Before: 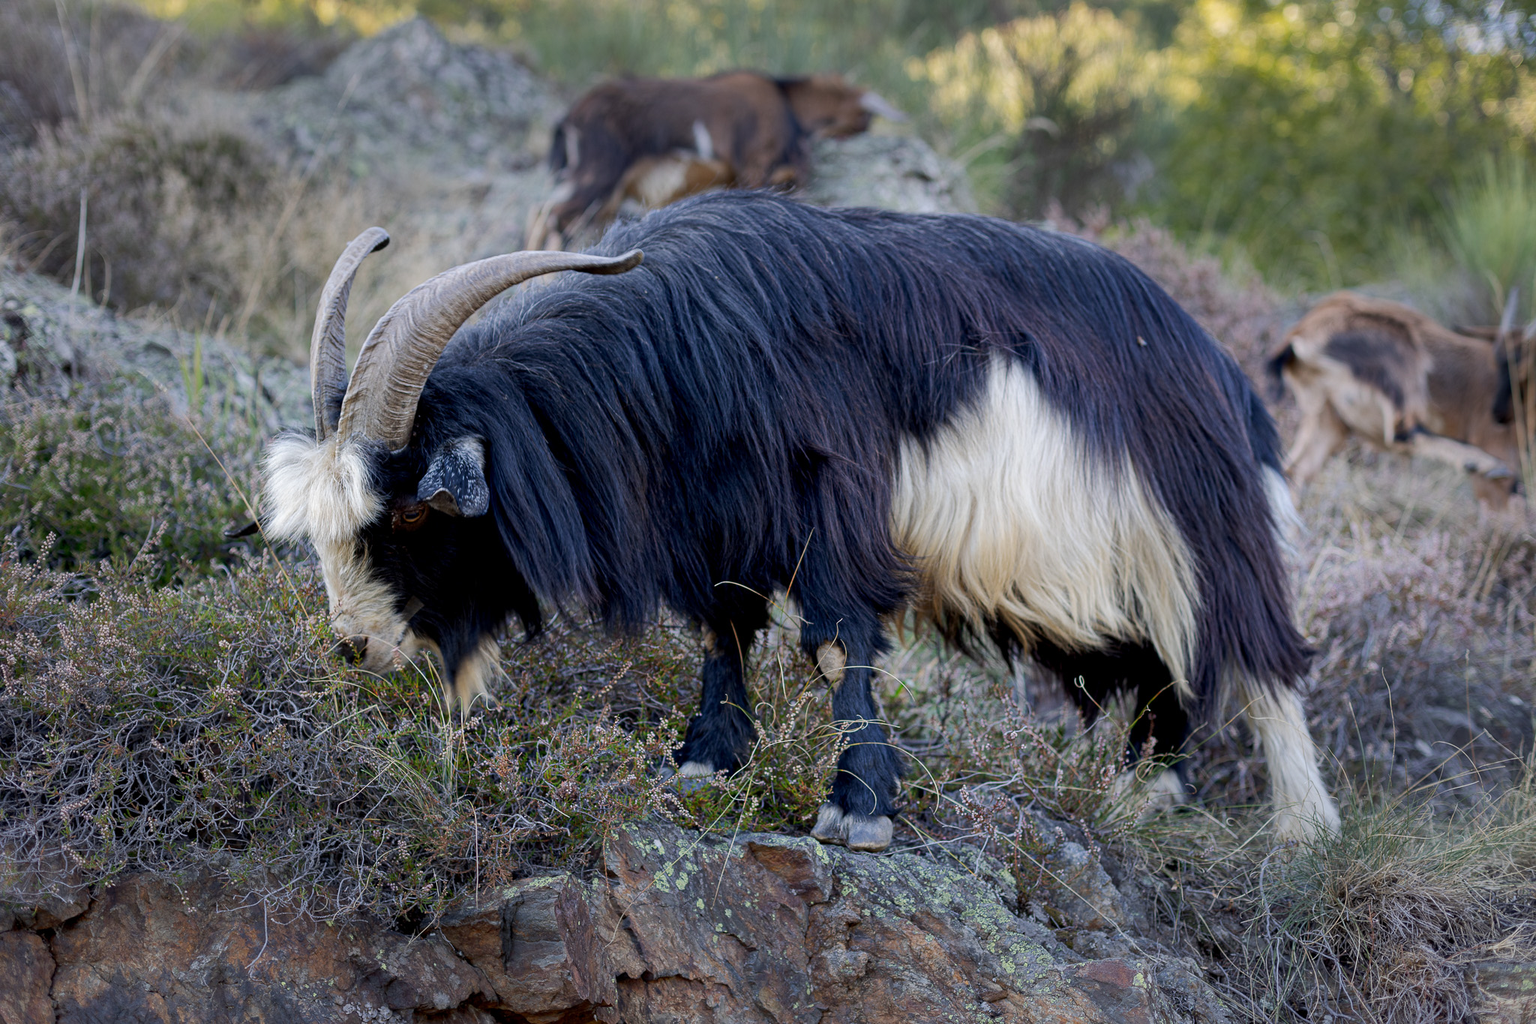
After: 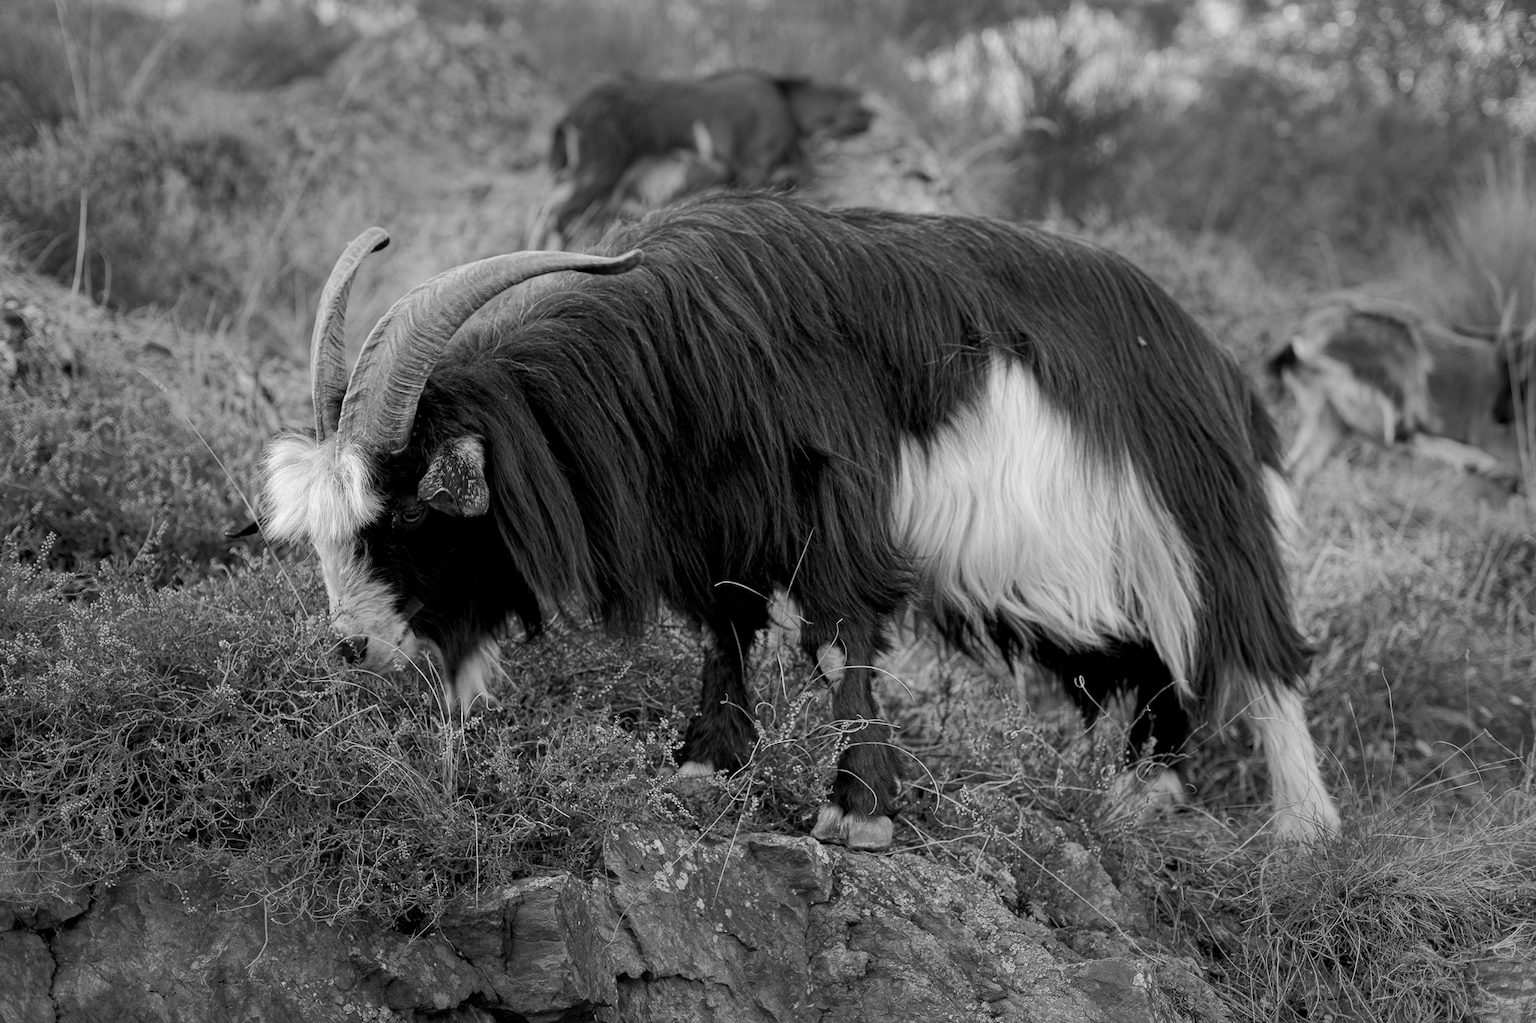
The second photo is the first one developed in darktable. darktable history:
vibrance: vibrance 15%
monochrome: on, module defaults
white balance: red 0.924, blue 1.095
